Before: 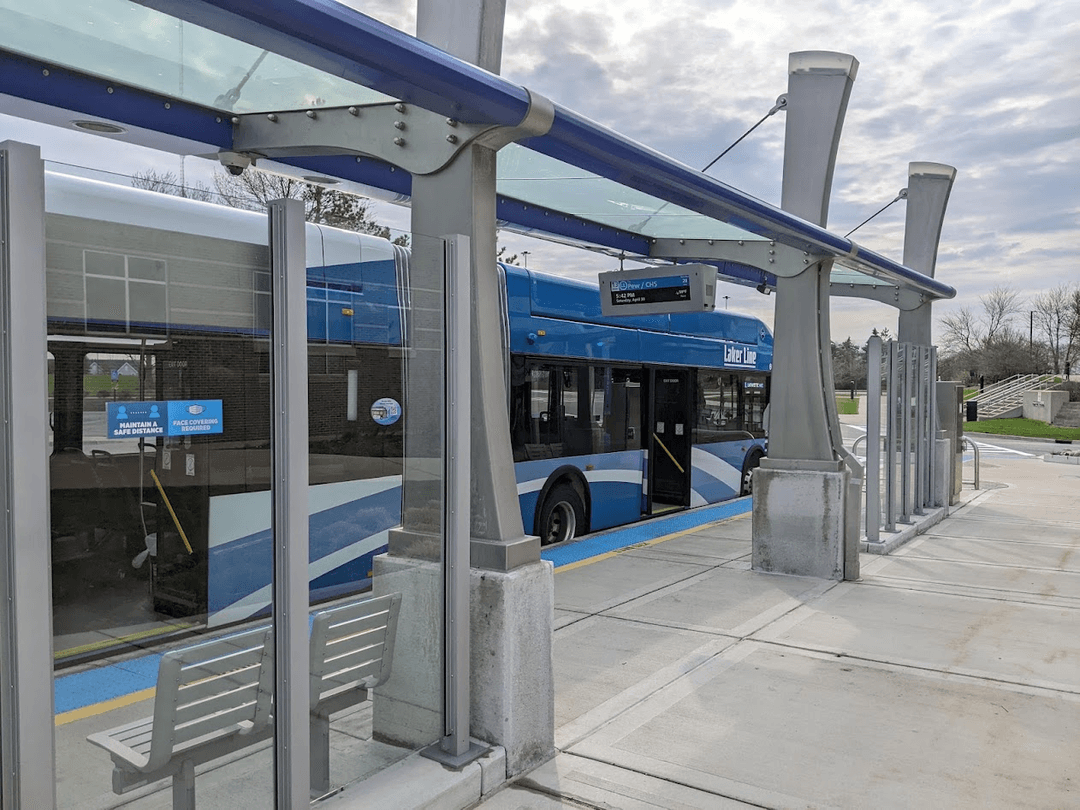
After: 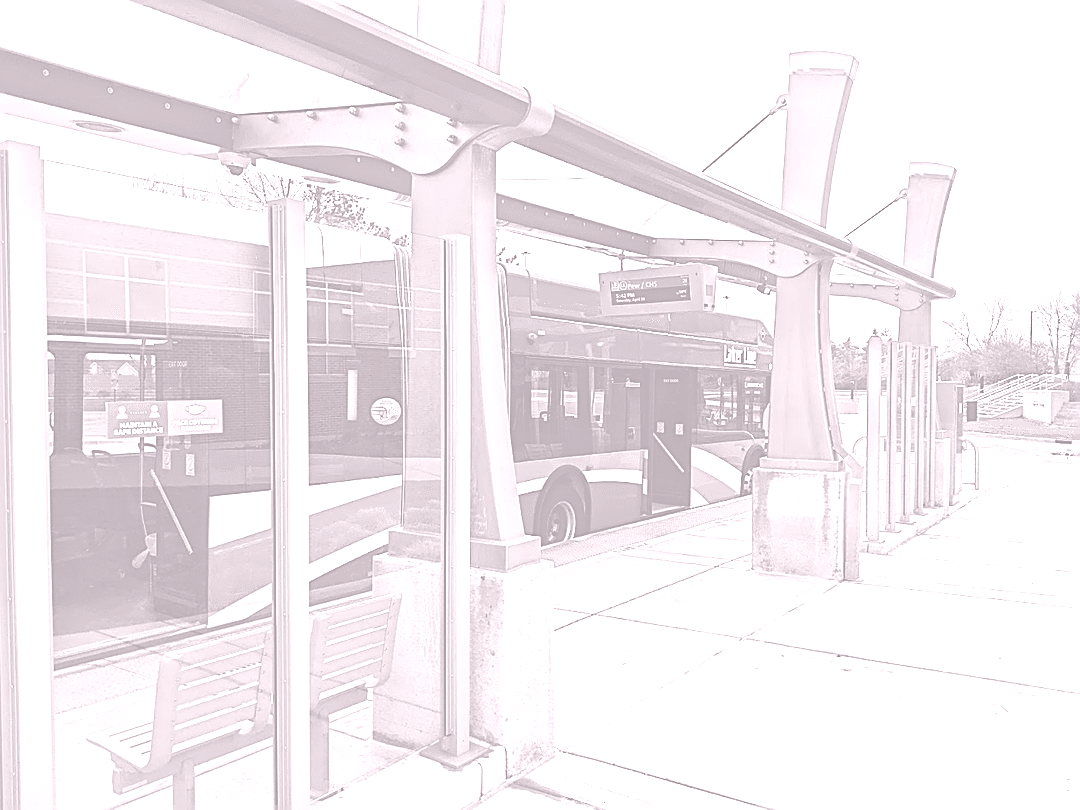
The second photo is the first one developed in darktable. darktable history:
sharpen: amount 0.901
exposure: black level correction -0.062, exposure -0.05 EV, compensate highlight preservation false
colorize: hue 25.2°, saturation 83%, source mix 82%, lightness 79%, version 1
